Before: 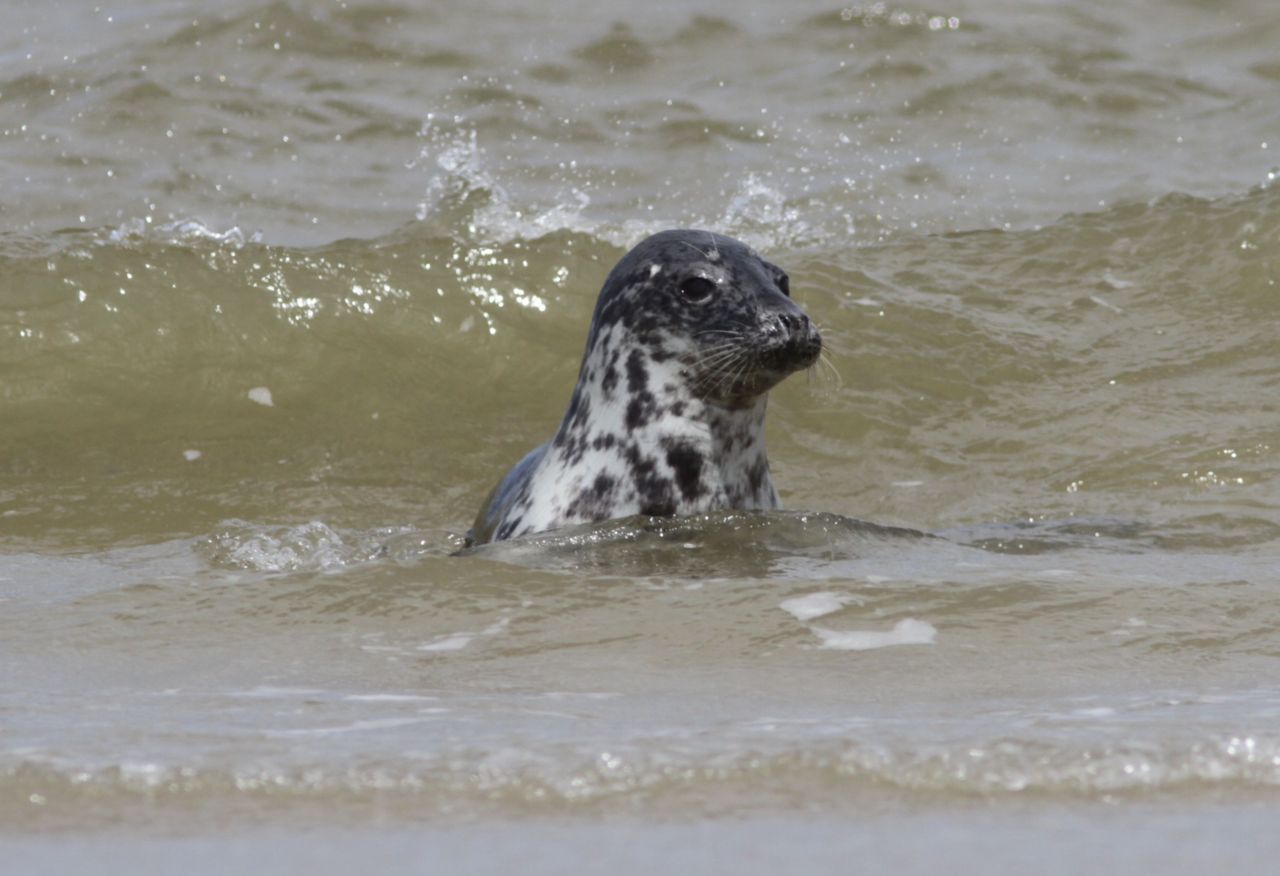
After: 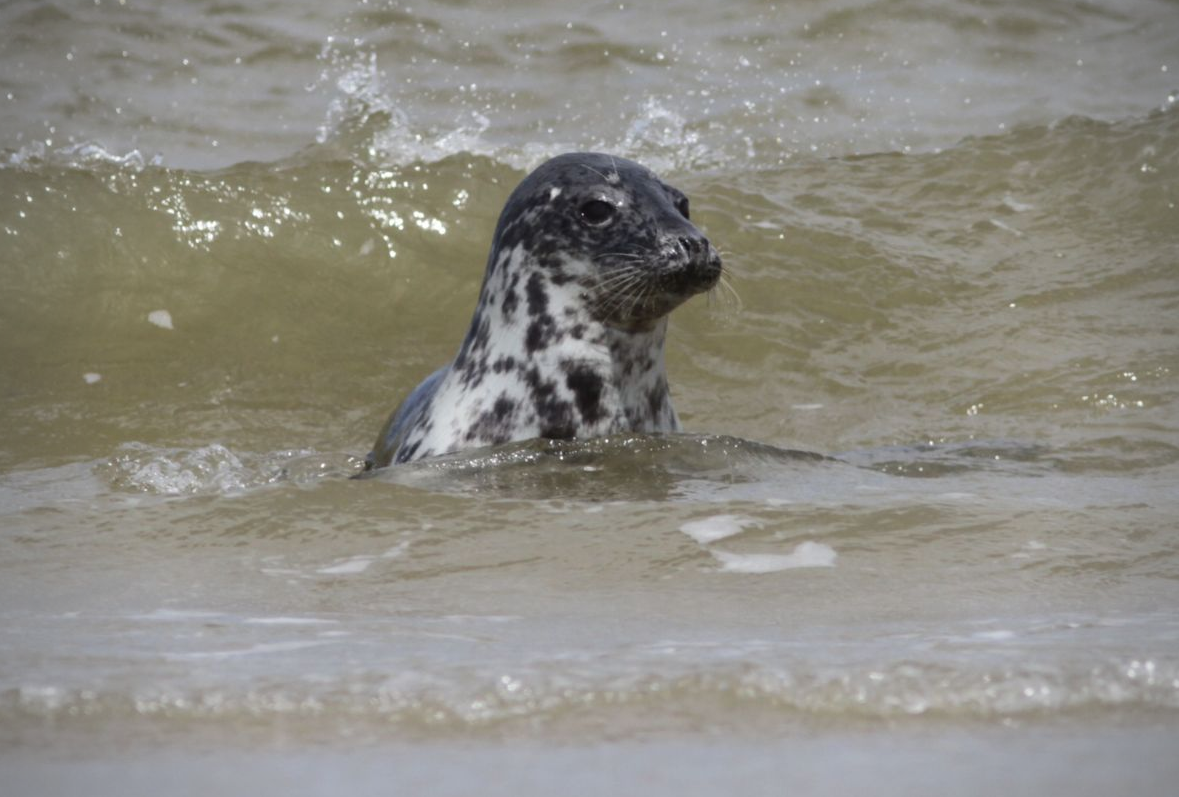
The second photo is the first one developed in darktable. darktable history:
crop and rotate: left 7.833%, top 8.931%
vignetting: unbound false
